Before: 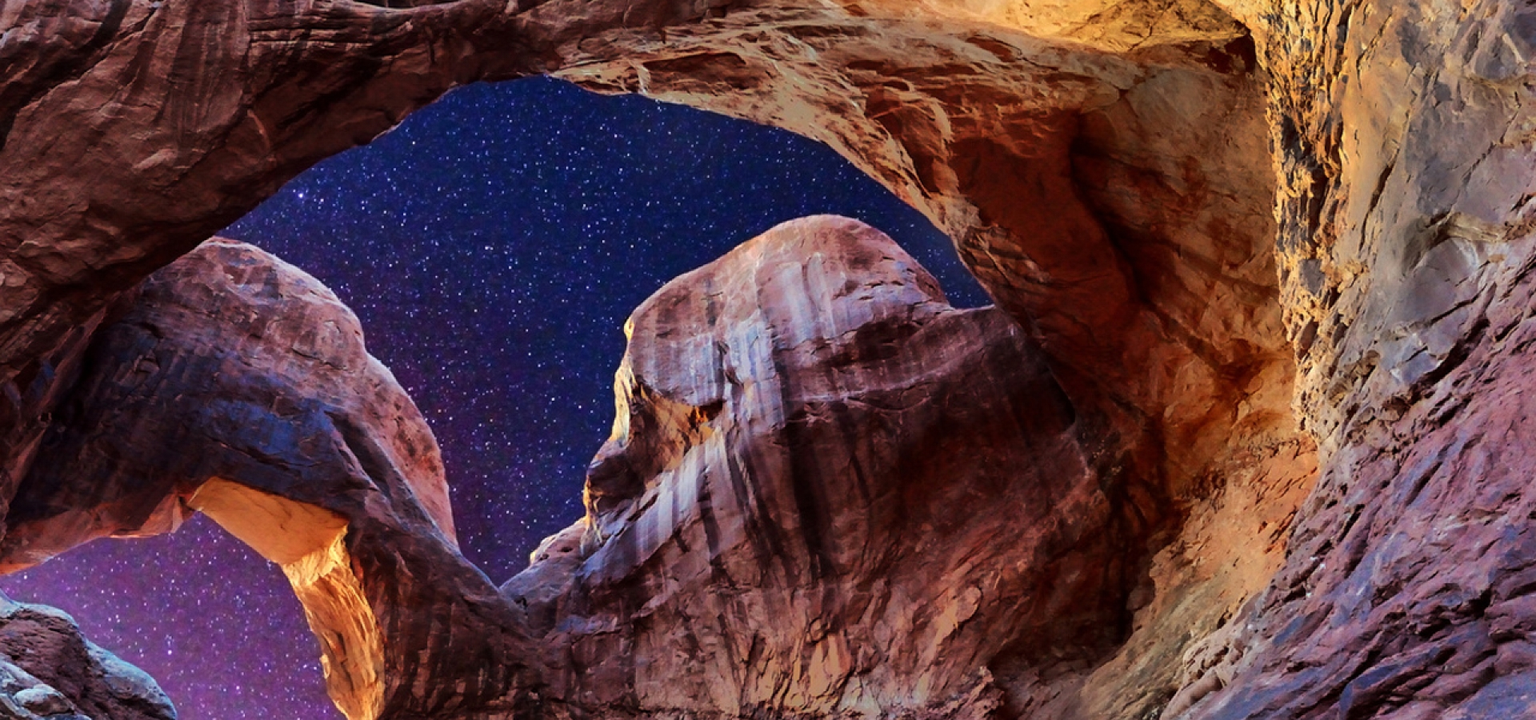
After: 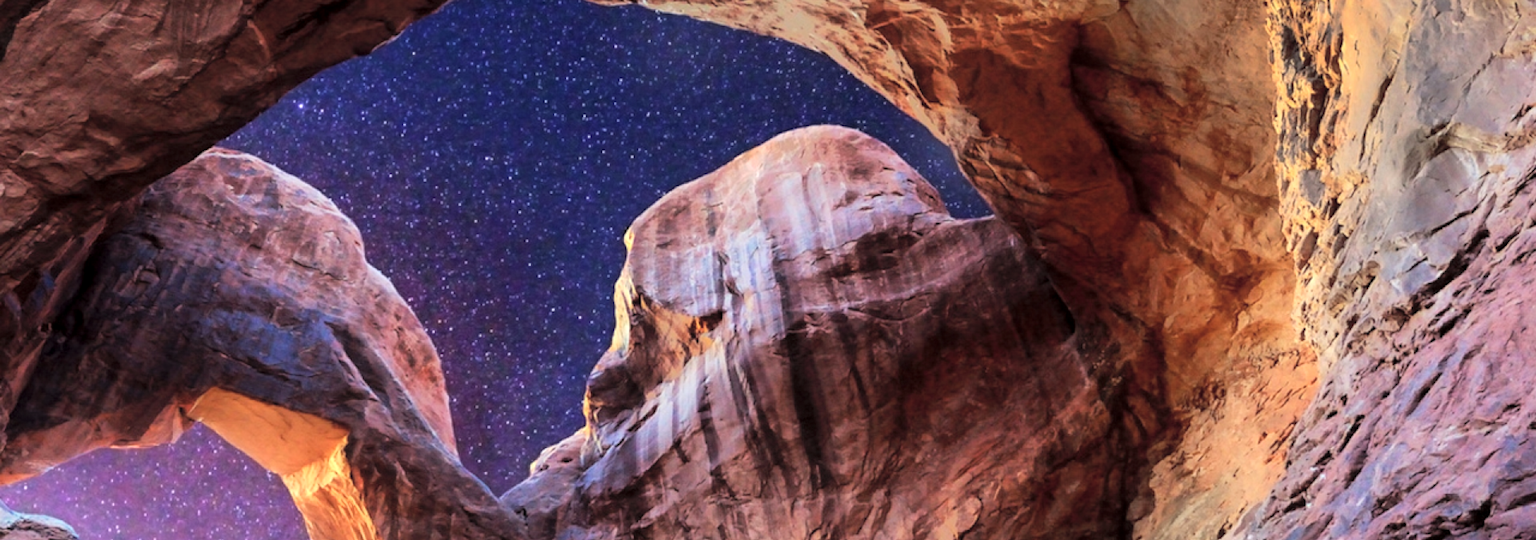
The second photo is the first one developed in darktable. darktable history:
lowpass: radius 0.5, unbound 0
crop and rotate: top 12.5%, bottom 12.5%
global tonemap: drago (0.7, 100)
shadows and highlights: shadows -40.15, highlights 62.88, soften with gaussian
local contrast: highlights 100%, shadows 100%, detail 120%, midtone range 0.2
